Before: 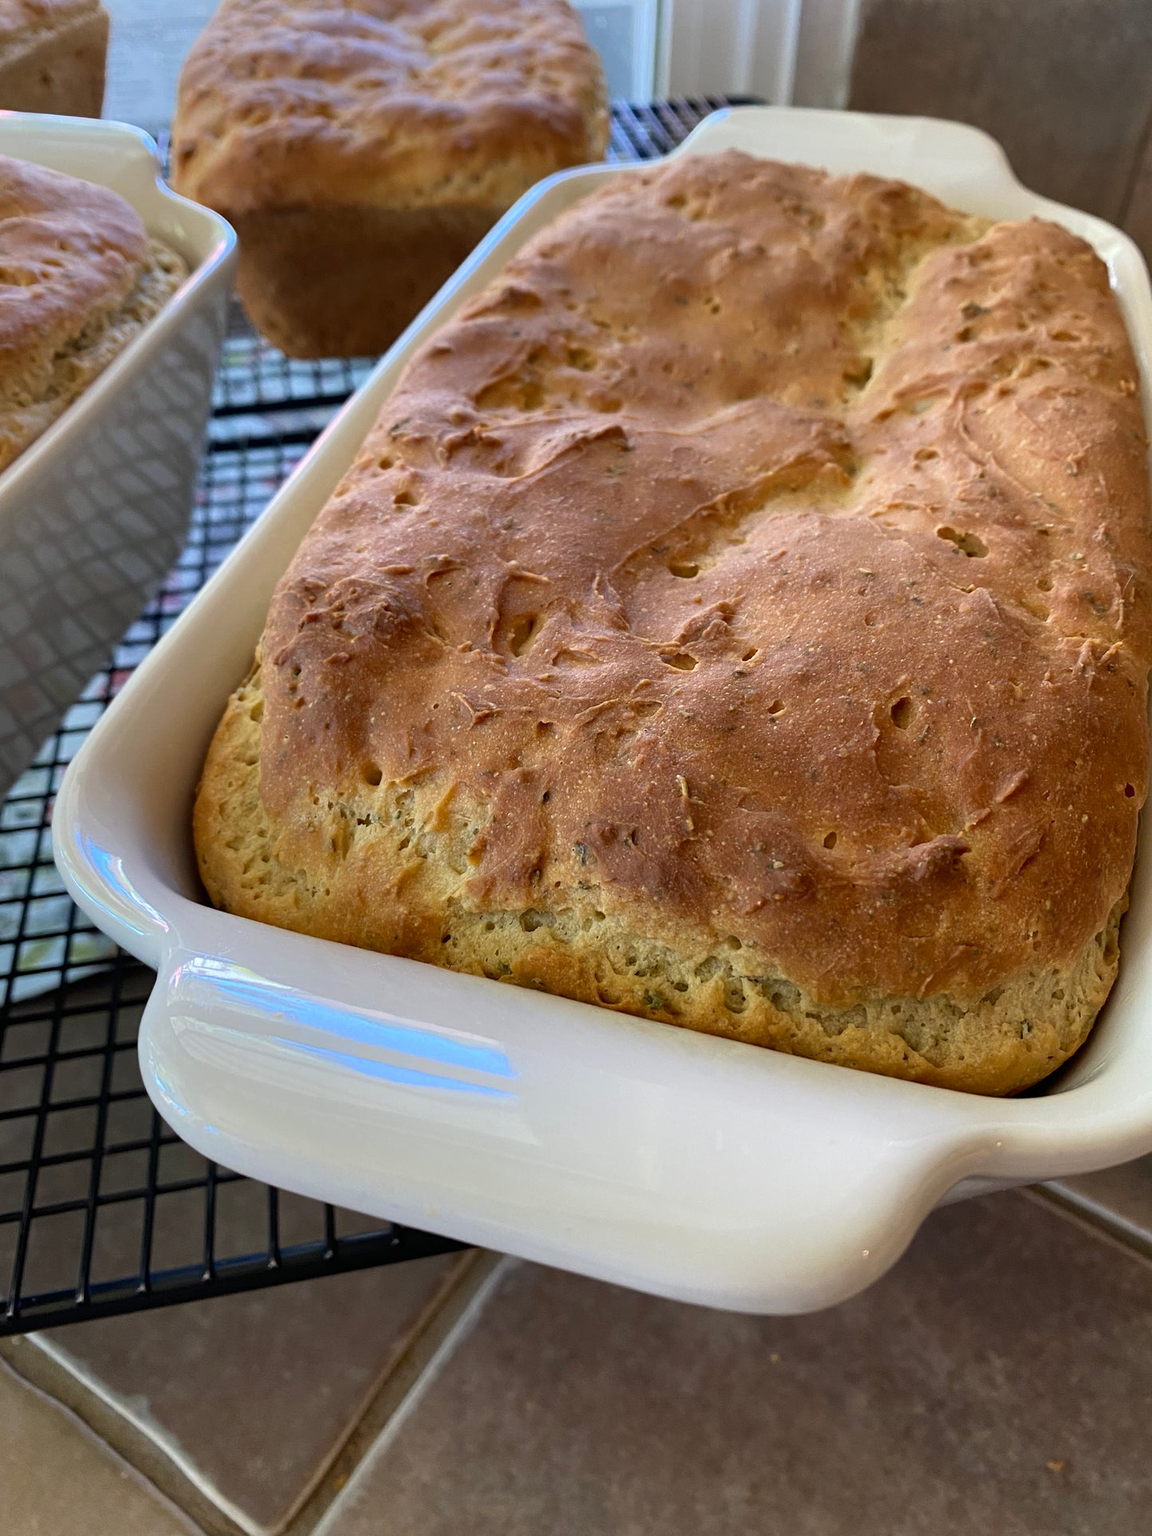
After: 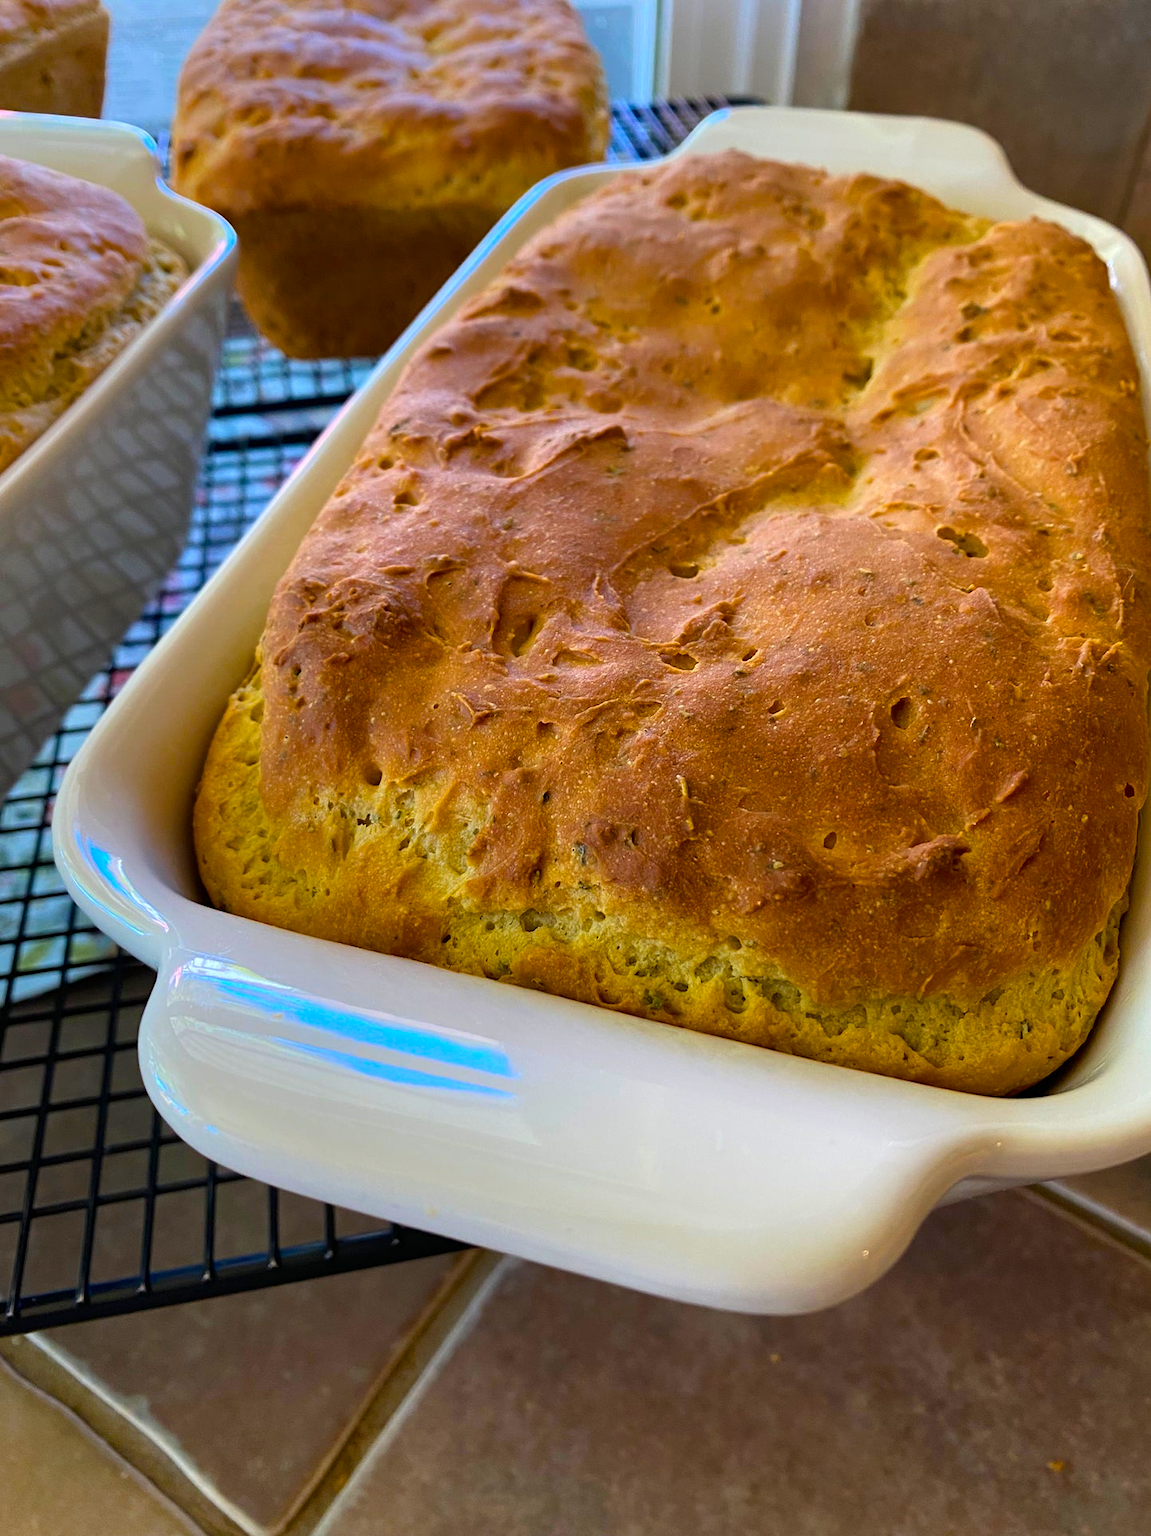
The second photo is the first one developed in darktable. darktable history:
color balance rgb: linear chroma grading › global chroma 15.639%, perceptual saturation grading › global saturation 31.314%, global vibrance 20%
